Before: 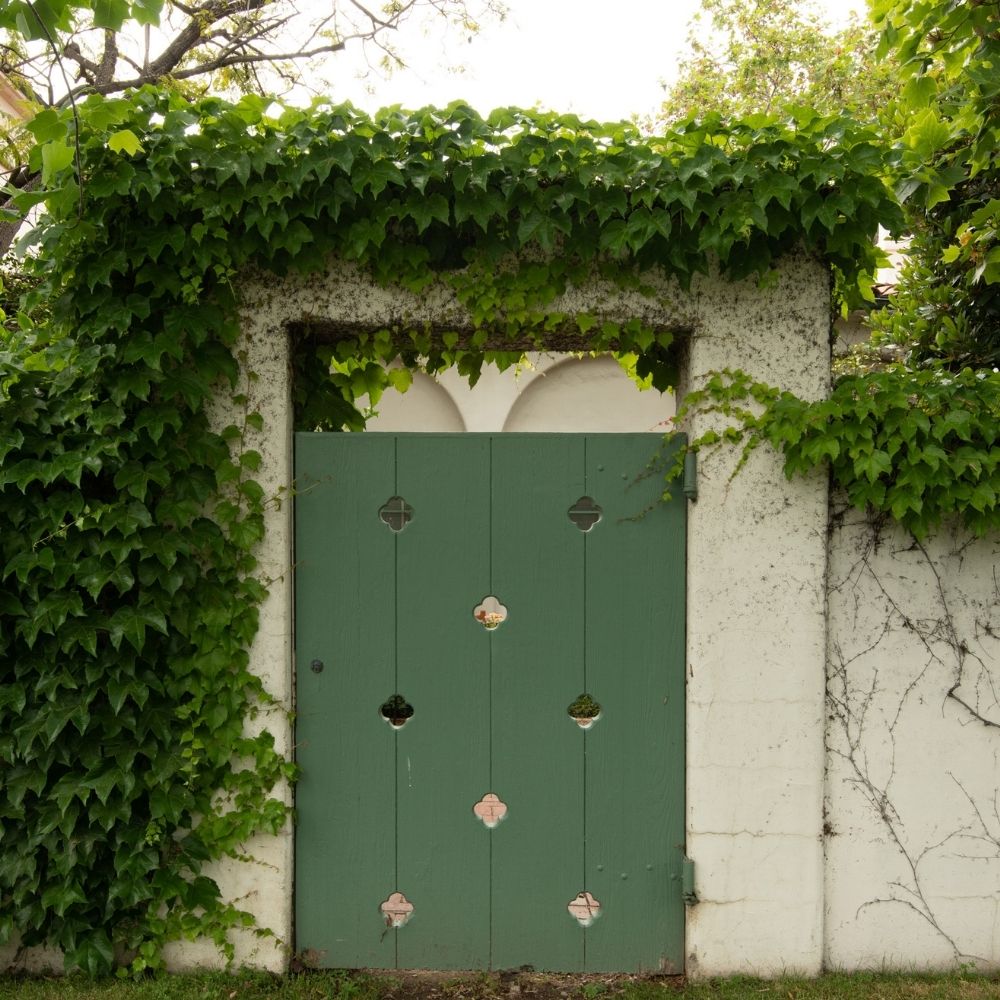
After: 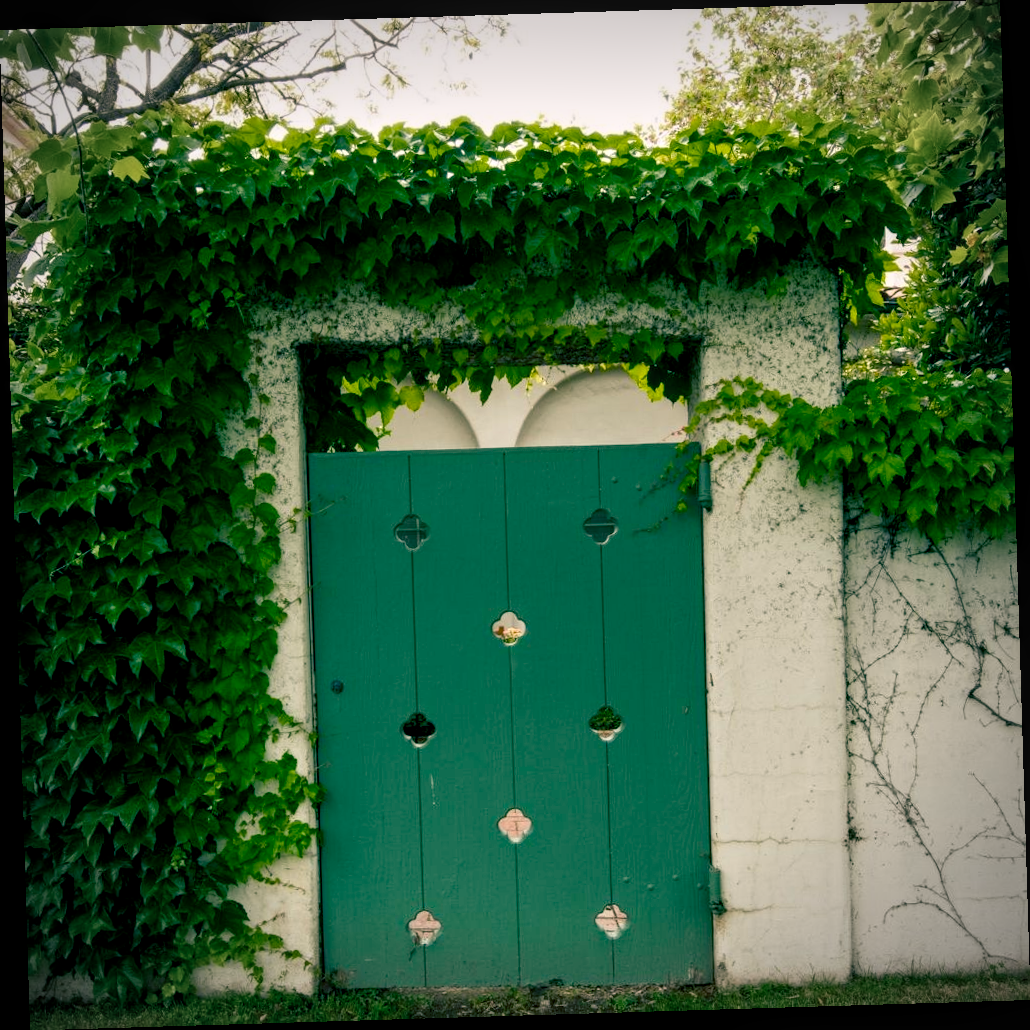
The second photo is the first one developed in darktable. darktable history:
color balance rgb: shadows lift › luminance -28.76%, shadows lift › chroma 10%, shadows lift › hue 230°, power › chroma 0.5%, power › hue 215°, highlights gain › luminance 7.14%, highlights gain › chroma 1%, highlights gain › hue 50°, global offset › luminance -0.29%, global offset › hue 260°, perceptual saturation grading › global saturation 20%, perceptual saturation grading › highlights -13.92%, perceptual saturation grading › shadows 50%
vignetting: on, module defaults
local contrast: on, module defaults
rotate and perspective: rotation -1.75°, automatic cropping off
